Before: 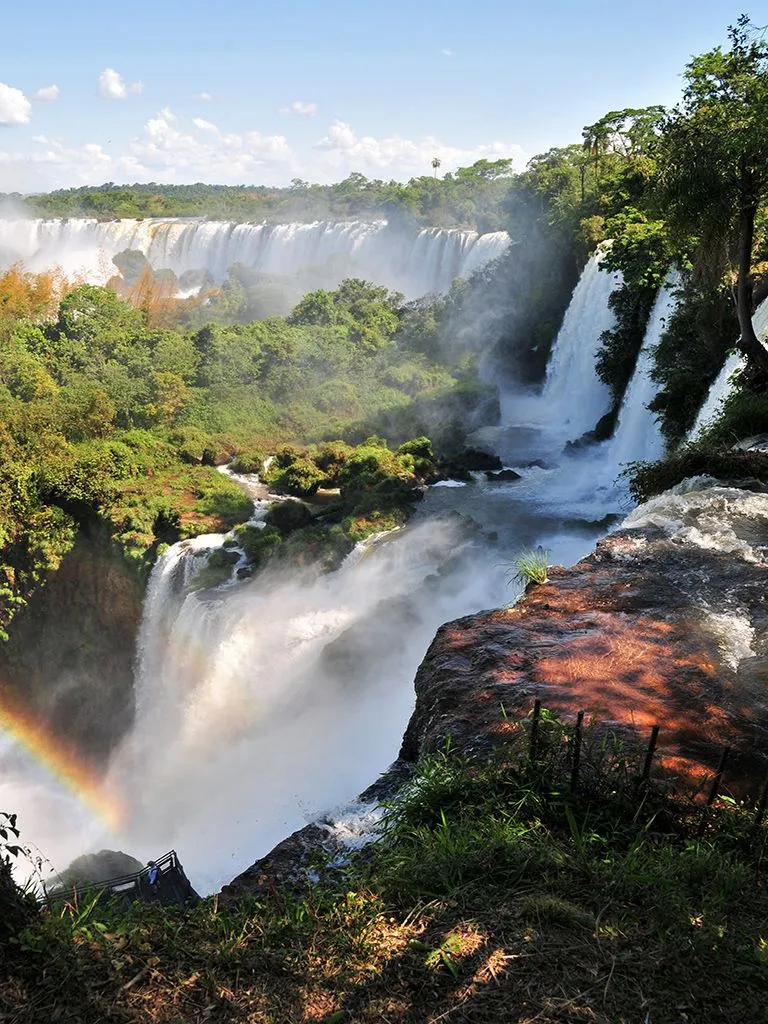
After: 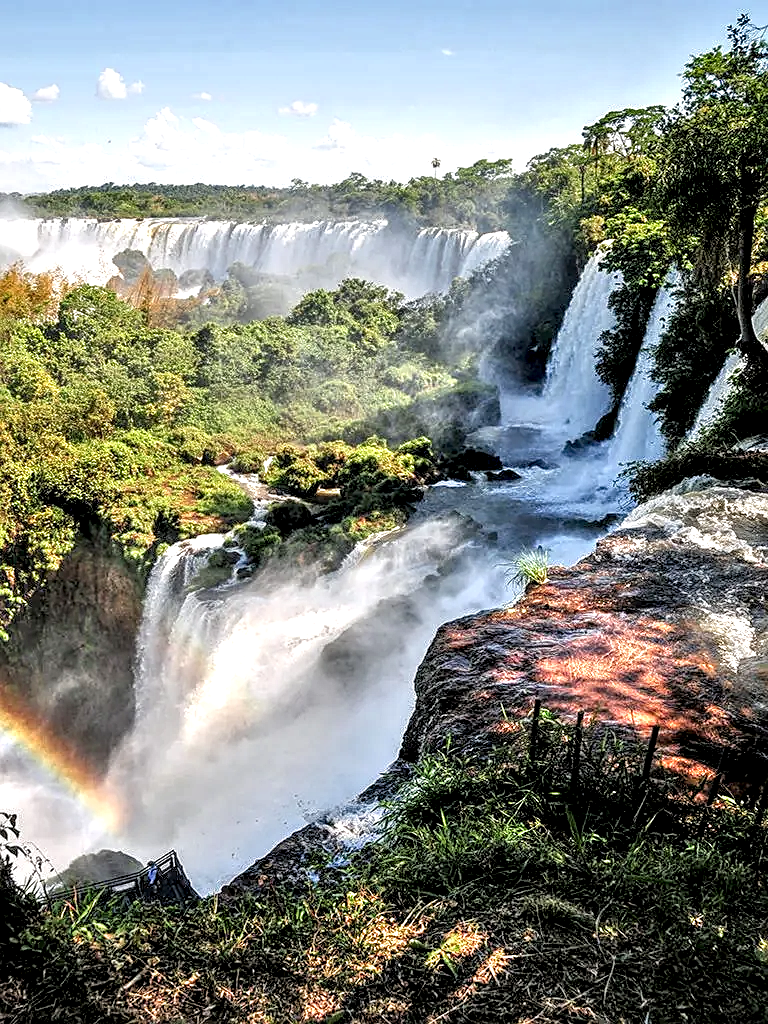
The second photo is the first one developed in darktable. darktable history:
sharpen: on, module defaults
local contrast: detail 203%
tone equalizer: -7 EV 0.15 EV, -6 EV 0.6 EV, -5 EV 1.15 EV, -4 EV 1.33 EV, -3 EV 1.15 EV, -2 EV 0.6 EV, -1 EV 0.15 EV, mask exposure compensation -0.5 EV
